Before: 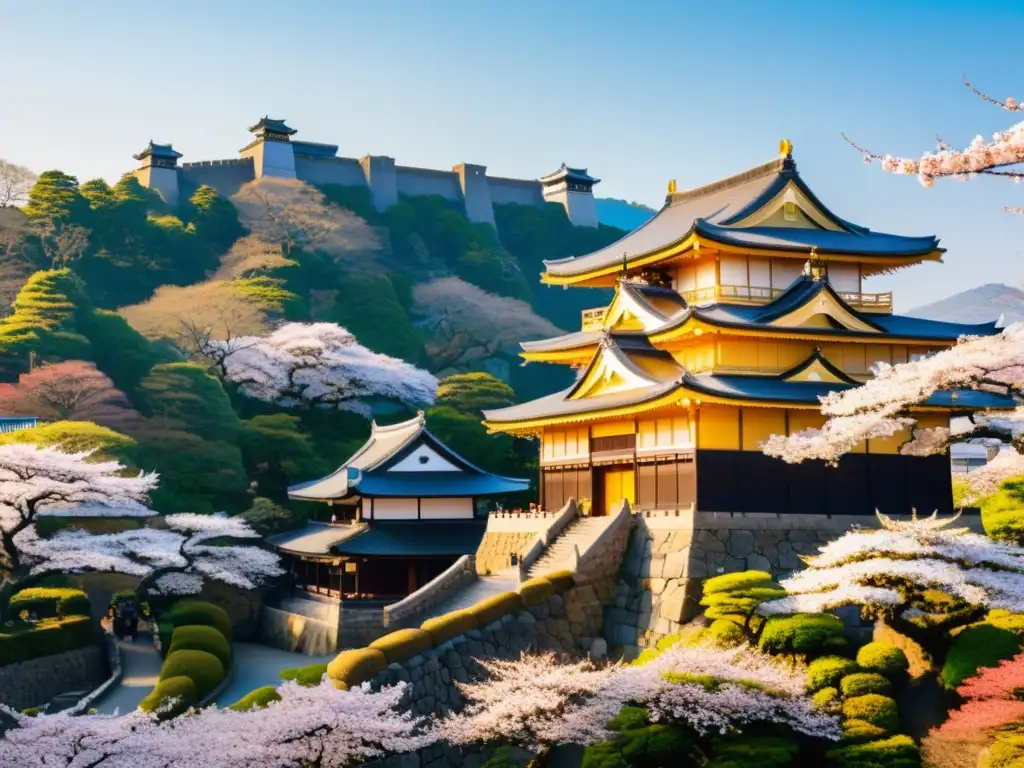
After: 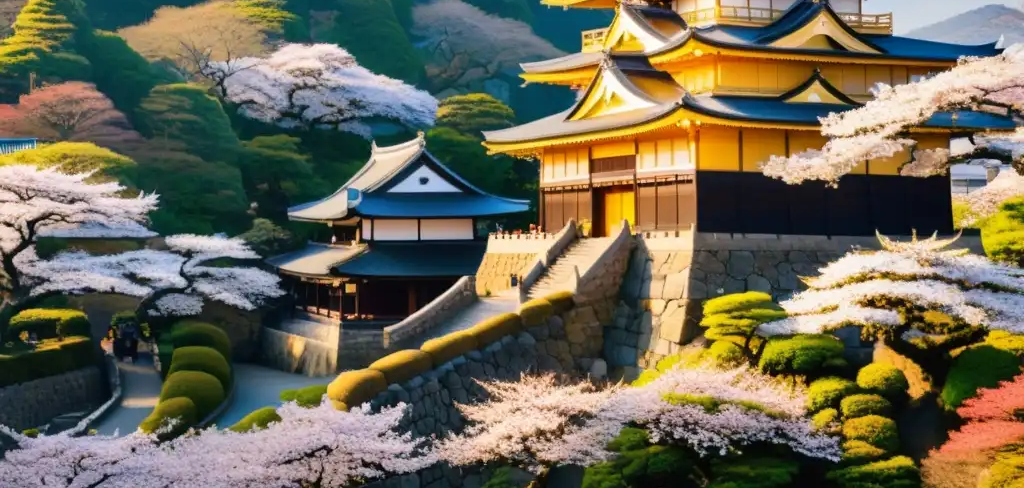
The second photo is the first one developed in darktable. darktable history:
crop and rotate: top 36.435%
shadows and highlights: soften with gaussian
